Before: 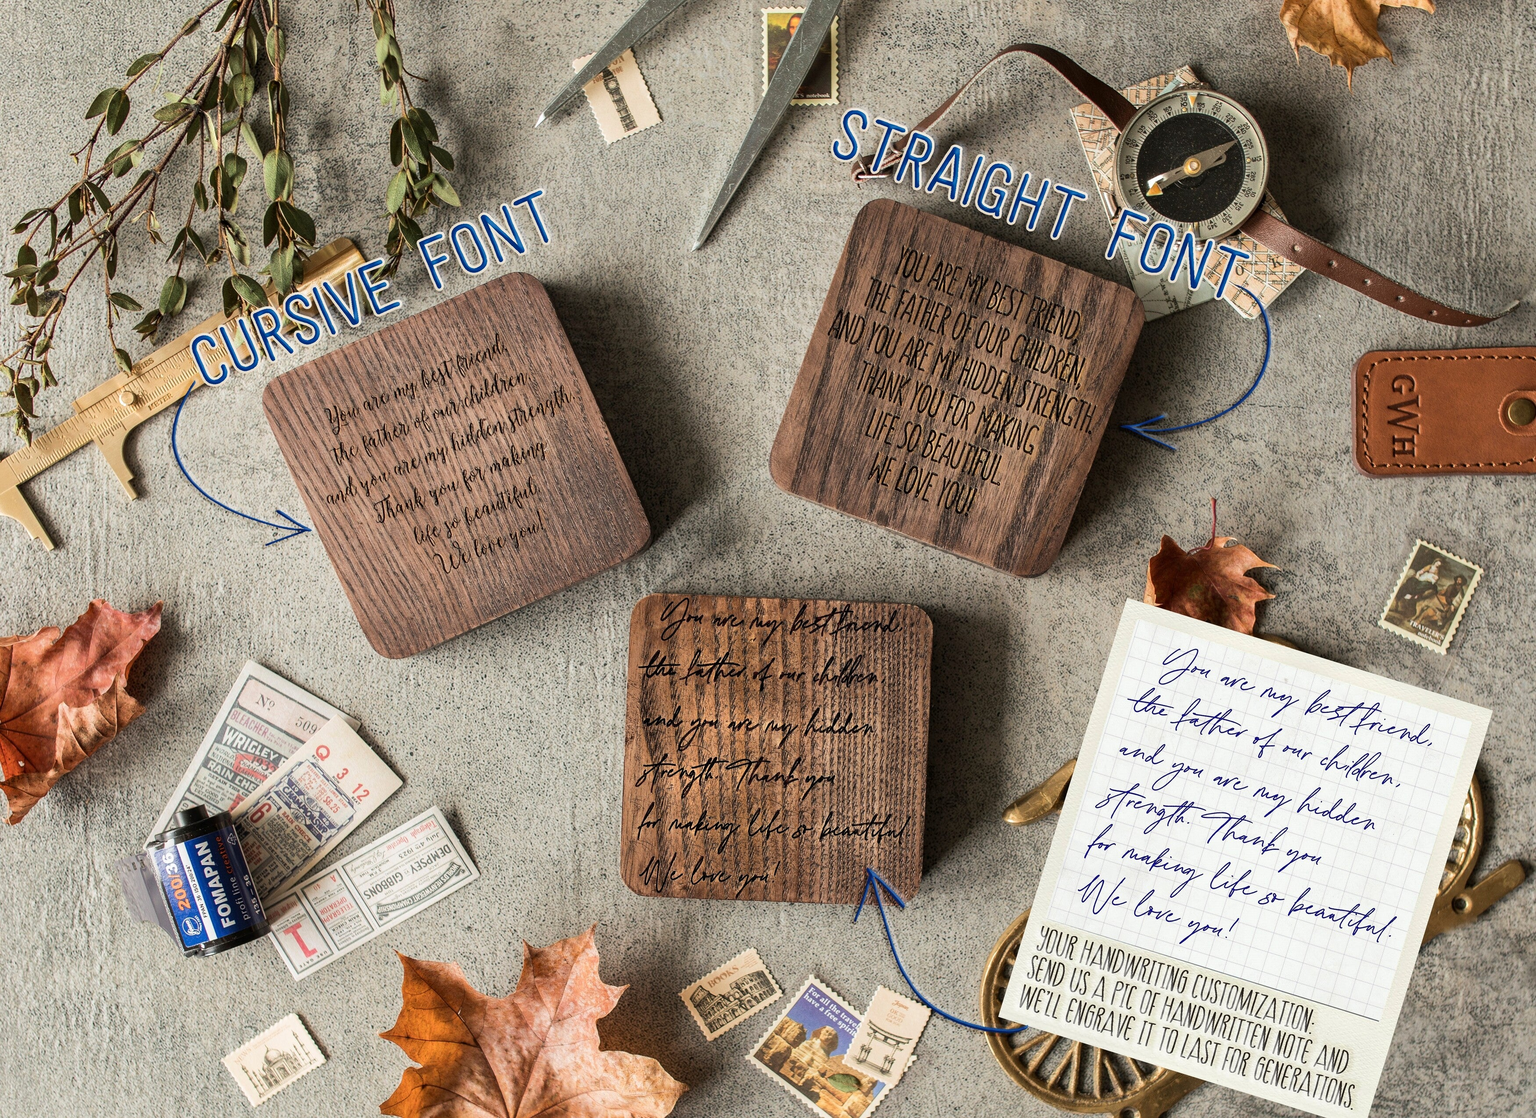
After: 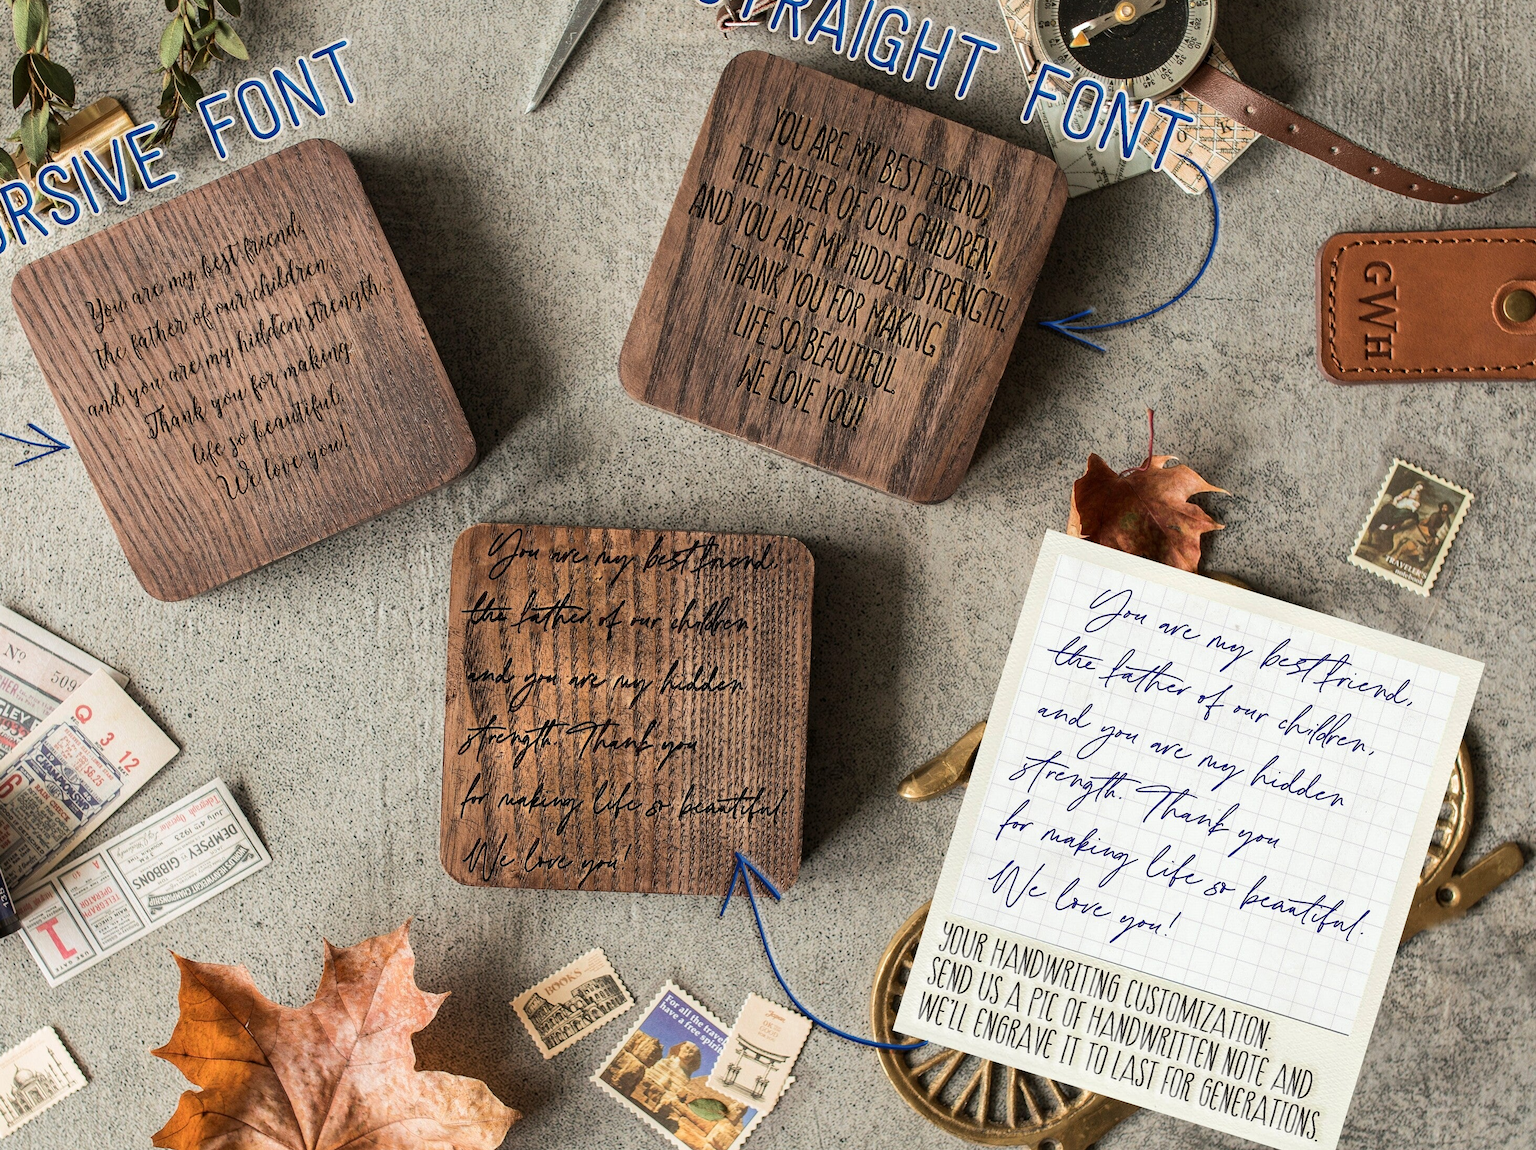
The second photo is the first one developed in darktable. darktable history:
crop: left 16.505%, top 14.044%
